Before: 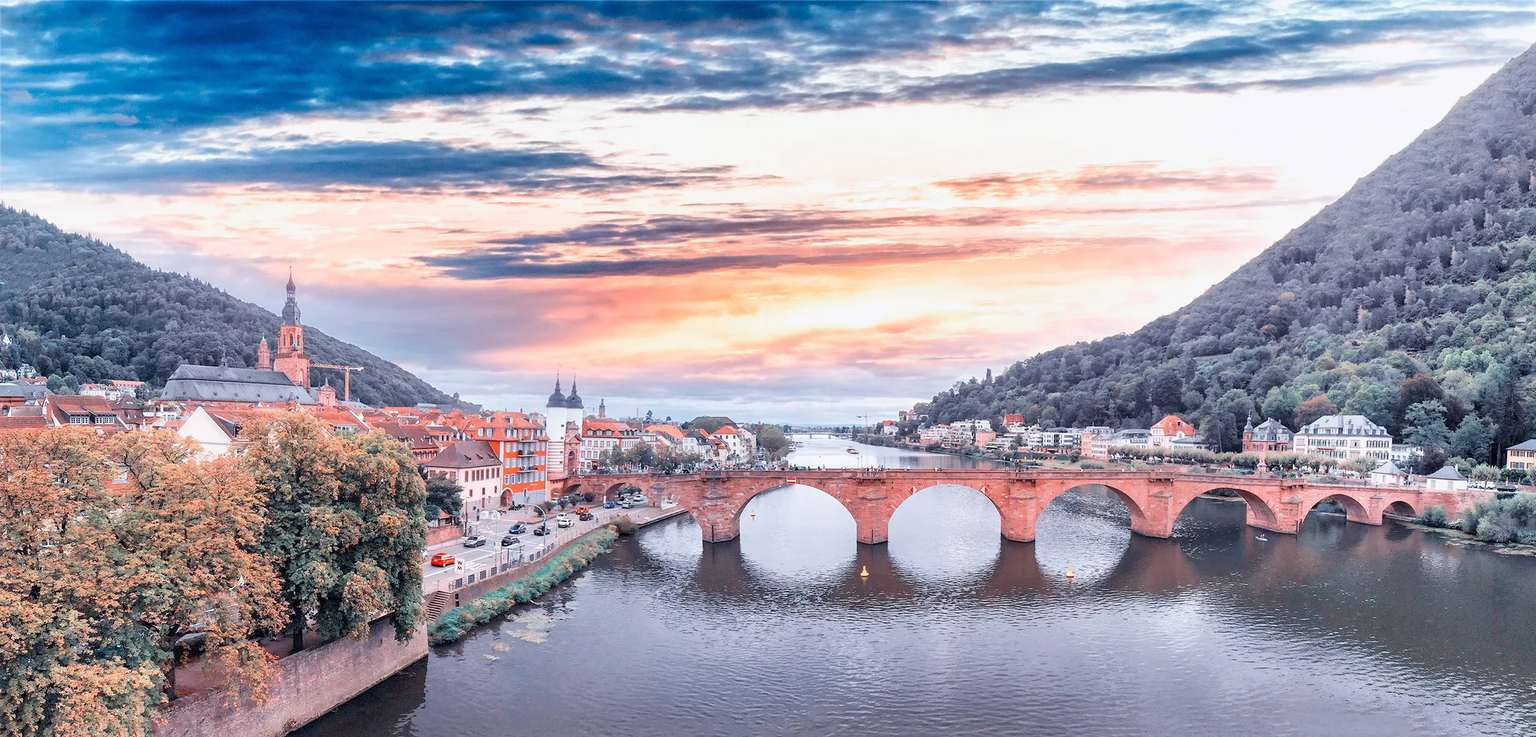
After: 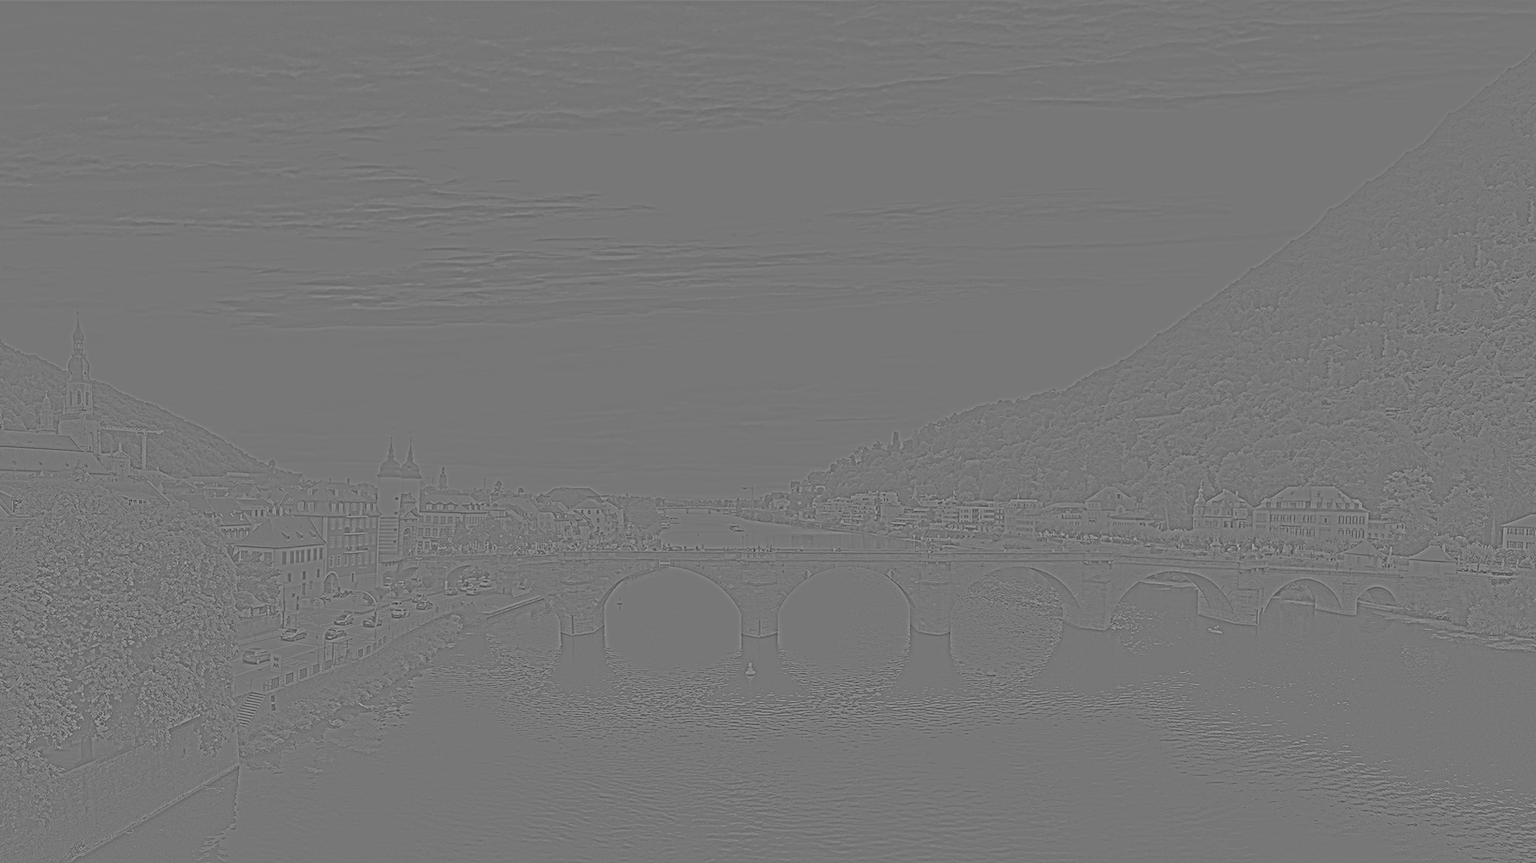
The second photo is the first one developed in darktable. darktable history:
local contrast: on, module defaults
crop and rotate: left 14.584%
highpass: sharpness 6%, contrast boost 7.63%
